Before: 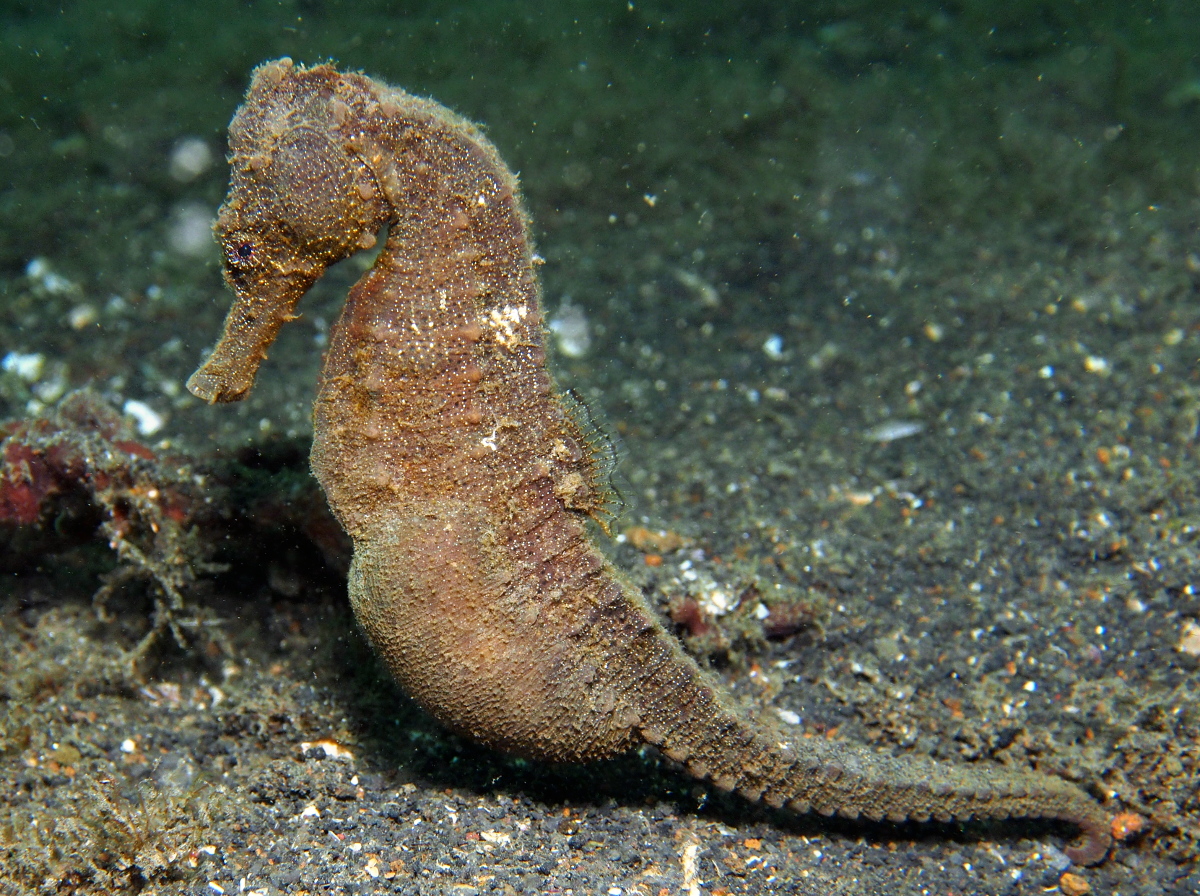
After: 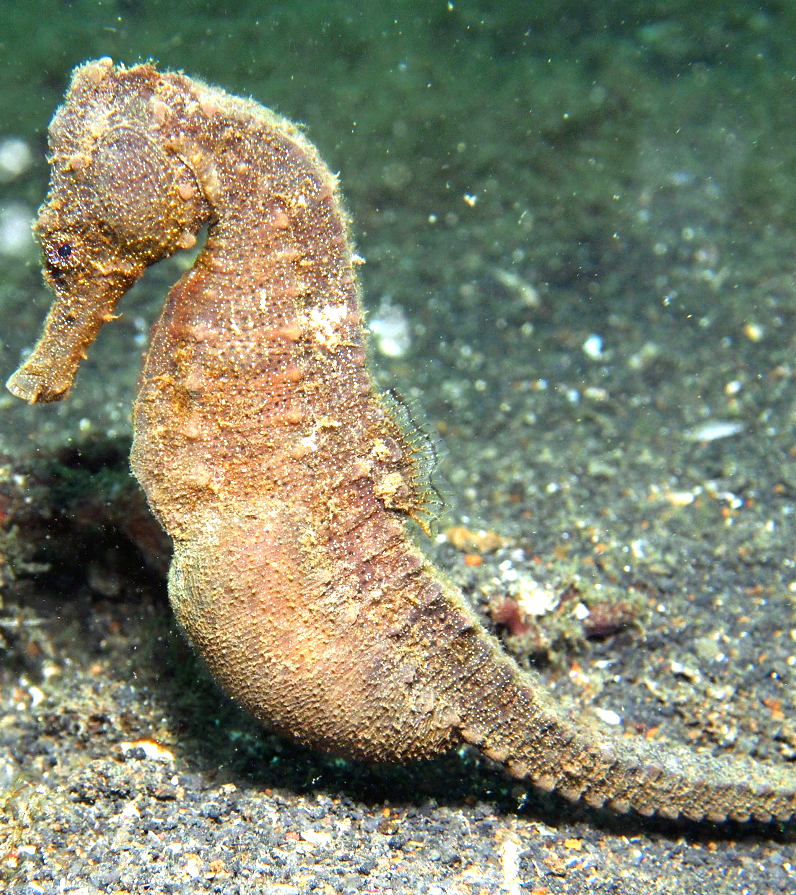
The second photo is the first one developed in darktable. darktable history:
crop and rotate: left 15.072%, right 18.541%
exposure: black level correction 0, exposure 1.199 EV, compensate highlight preservation false
